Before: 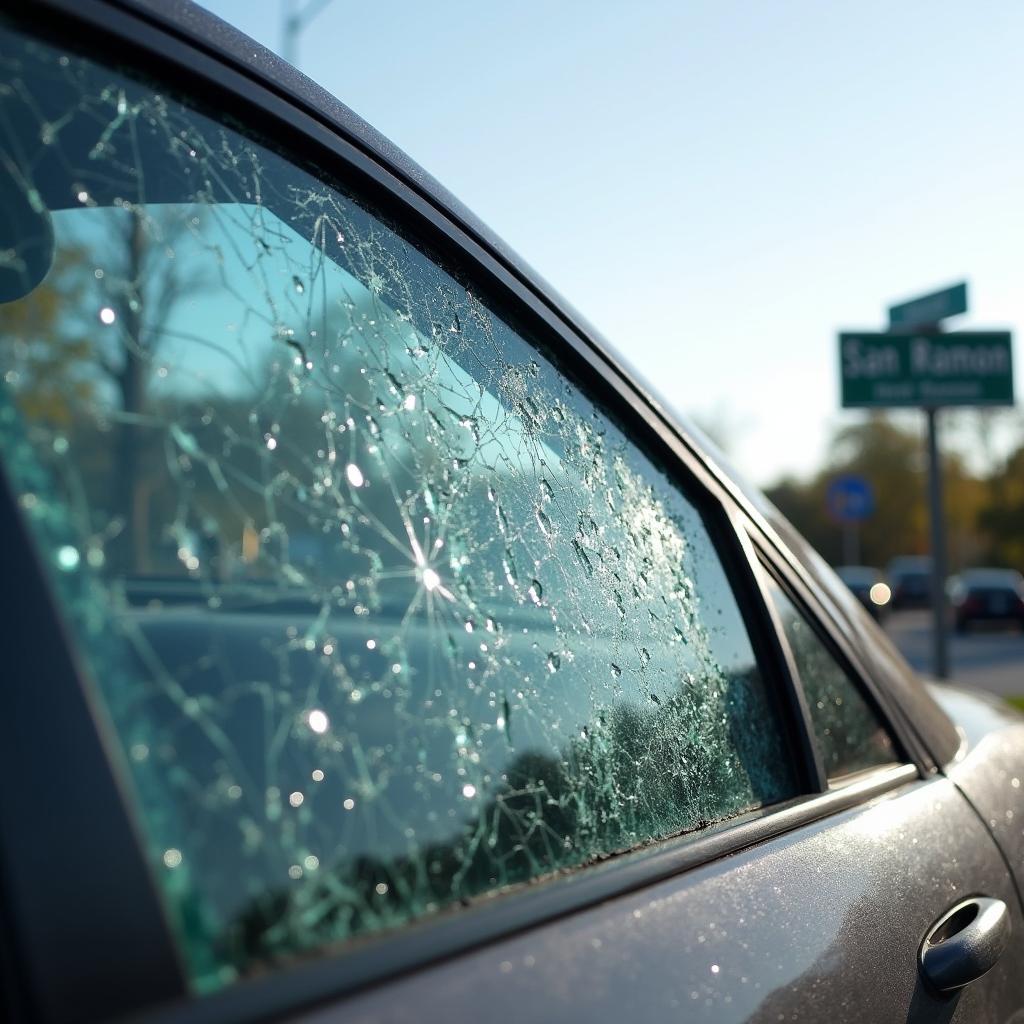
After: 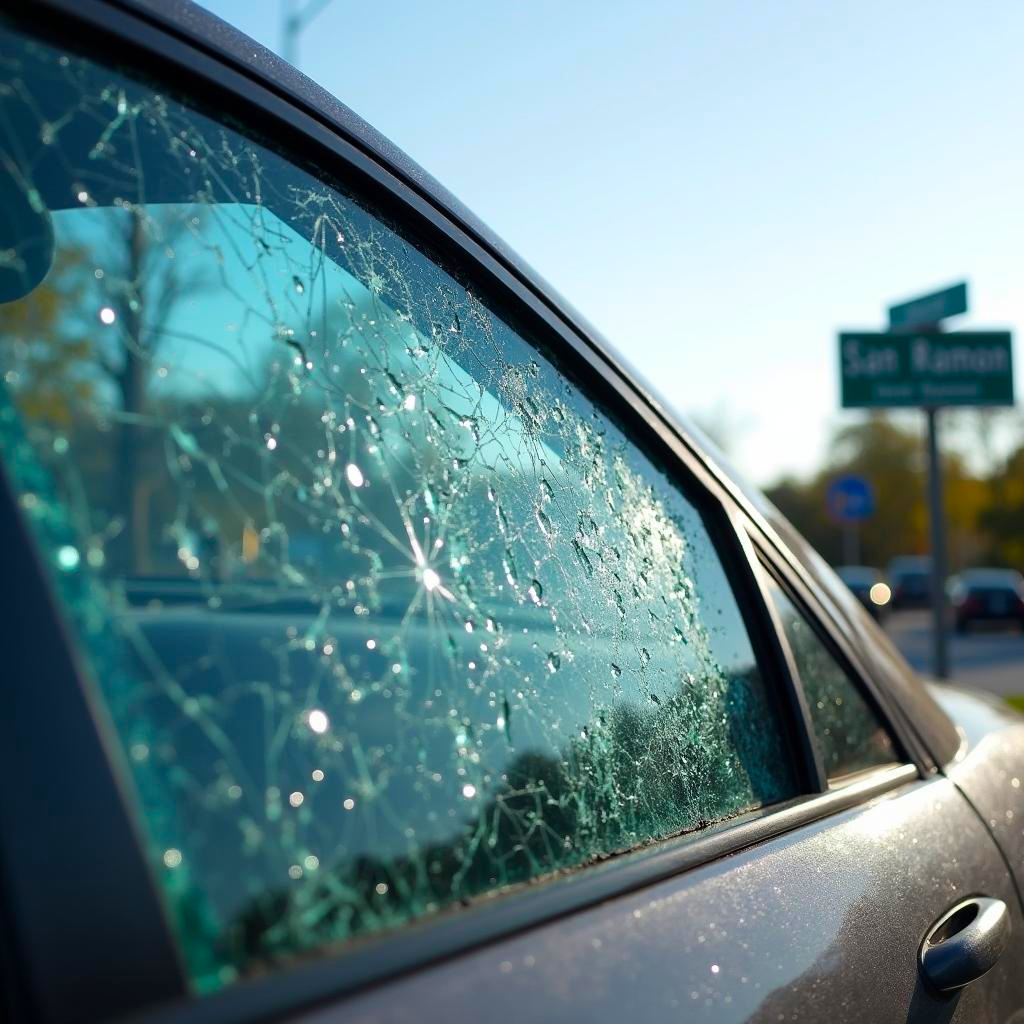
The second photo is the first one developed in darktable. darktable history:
color balance rgb: perceptual saturation grading › global saturation 31.295%, global vibrance 15.209%
